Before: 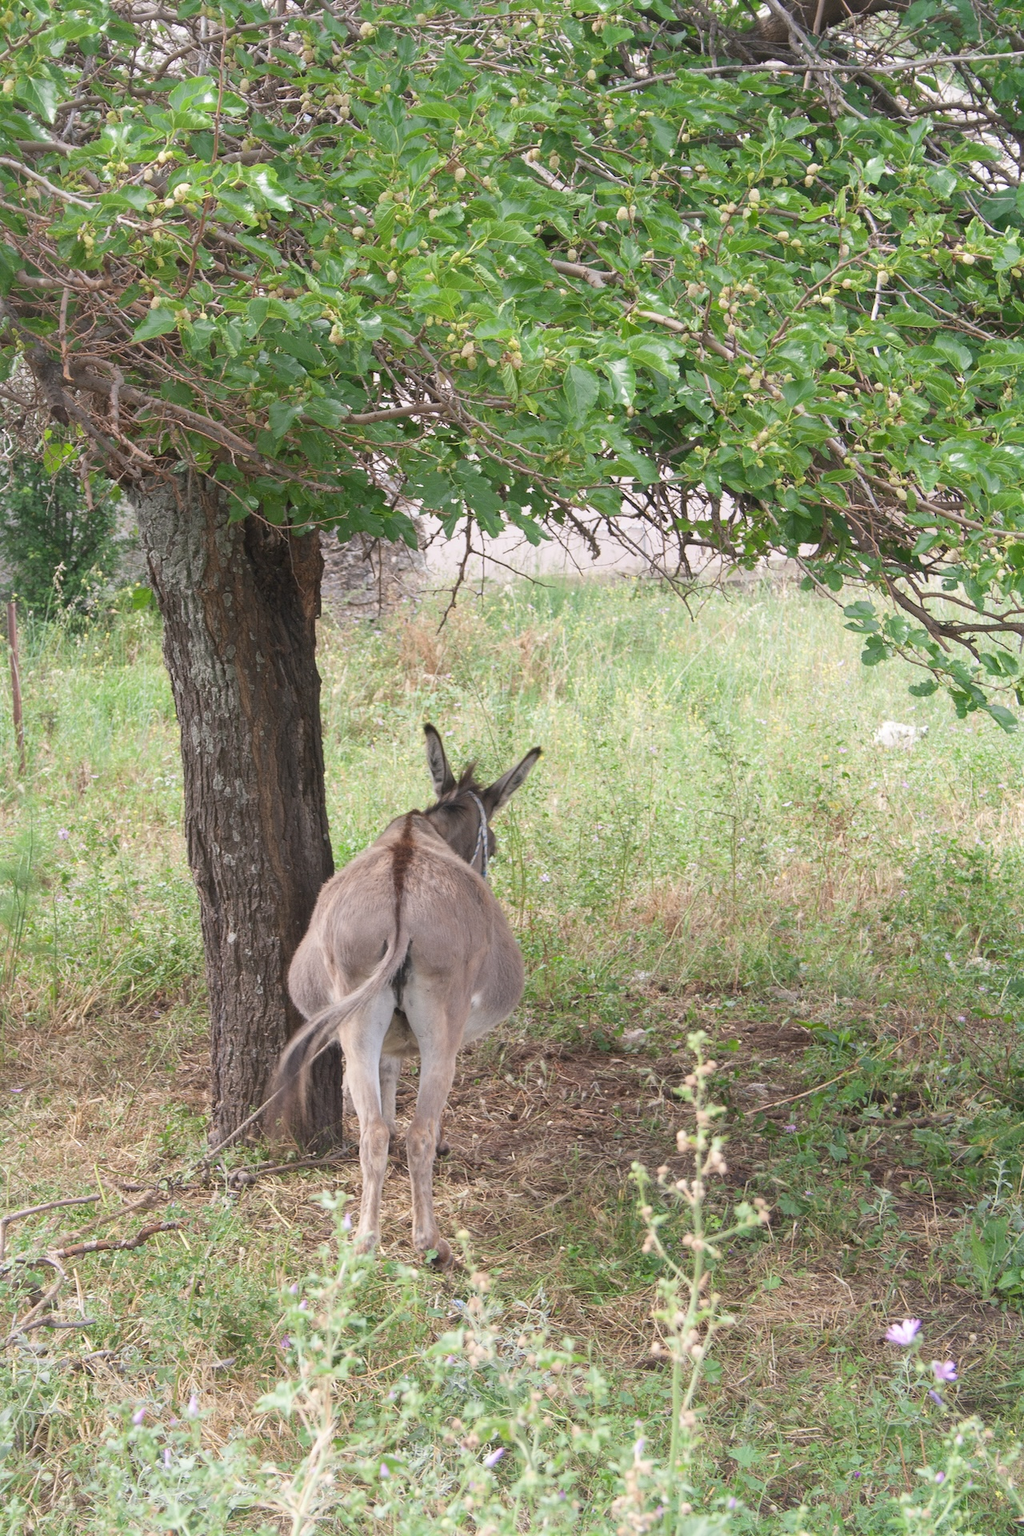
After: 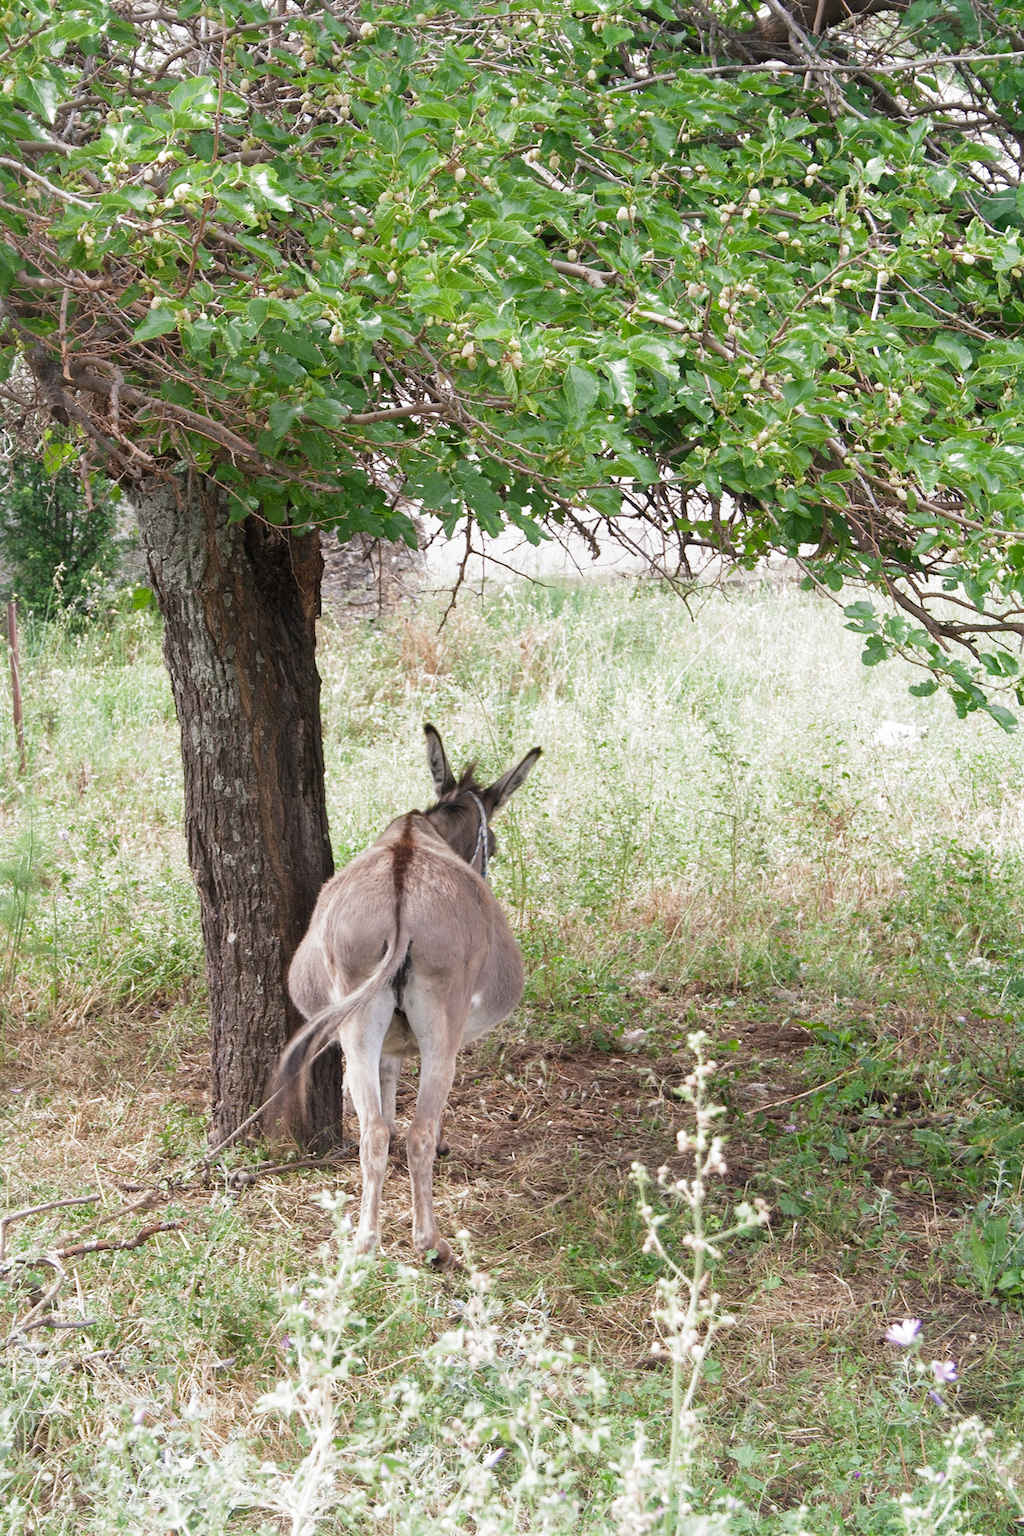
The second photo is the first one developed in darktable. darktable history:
filmic rgb: black relative exposure -8.02 EV, white relative exposure 2.47 EV, hardness 6.36, preserve chrominance no, color science v5 (2021)
